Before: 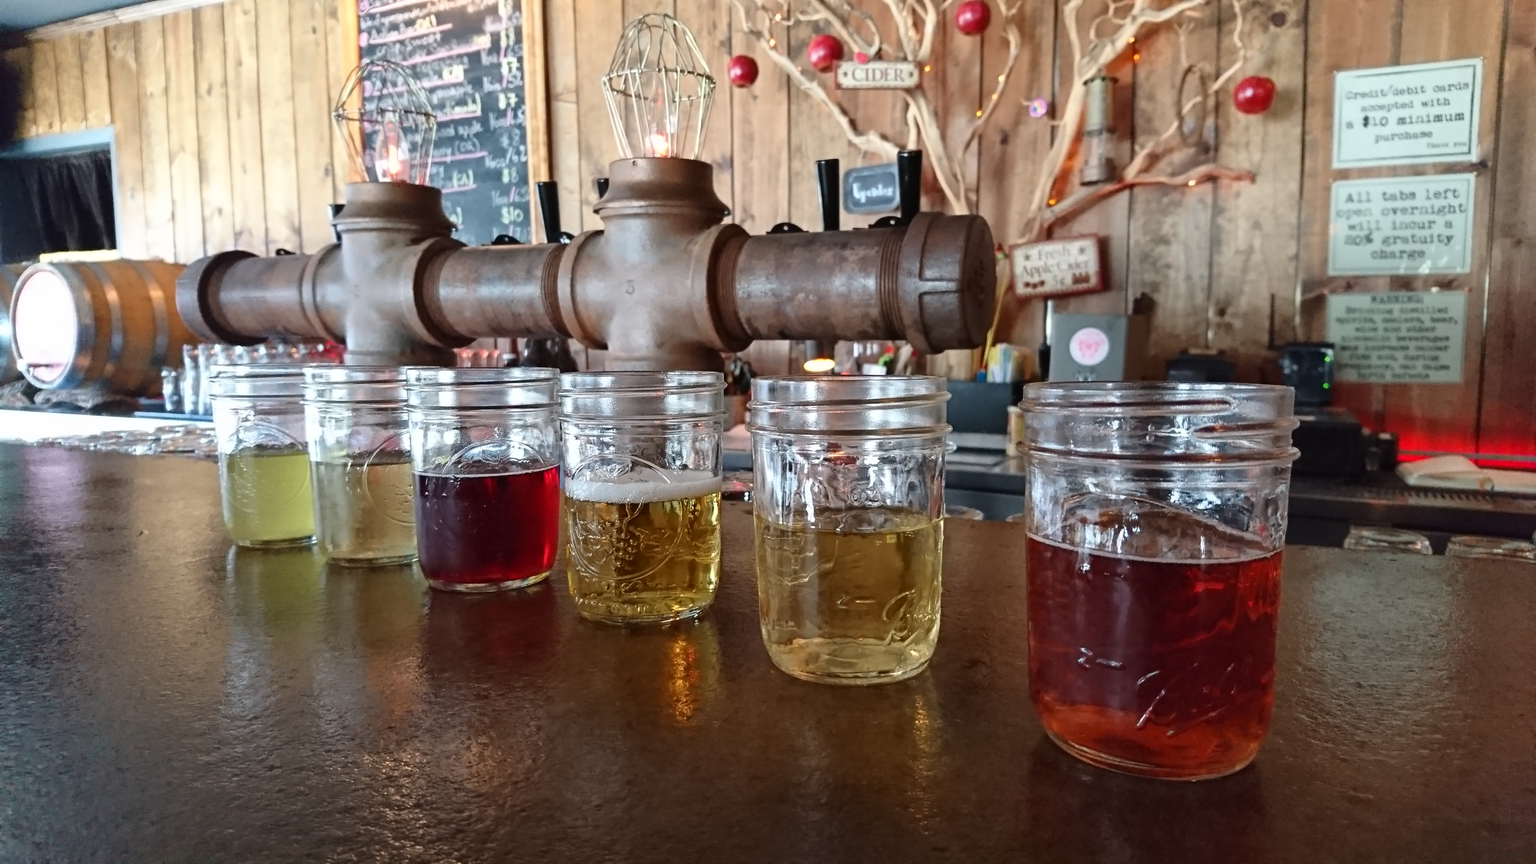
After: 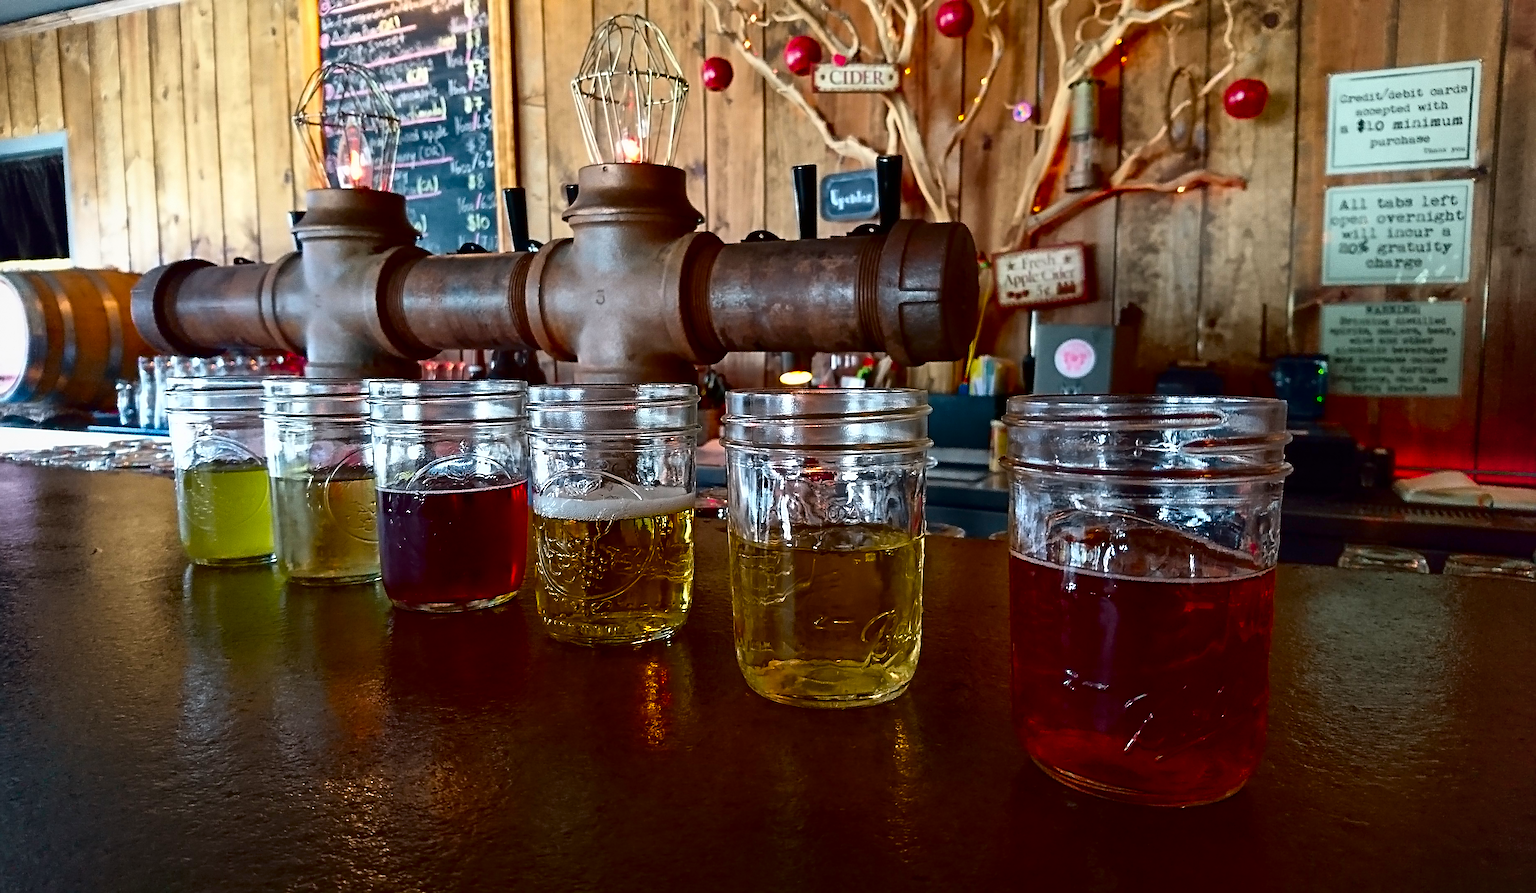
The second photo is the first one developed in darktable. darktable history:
color balance rgb: perceptual saturation grading › global saturation 36.796%, global vibrance 20%
sharpen: radius 2.598, amount 0.694
crop and rotate: left 3.255%
vignetting: fall-off radius 60.76%, brightness -0.159, unbound false
contrast brightness saturation: contrast 0.096, brightness -0.27, saturation 0.135
